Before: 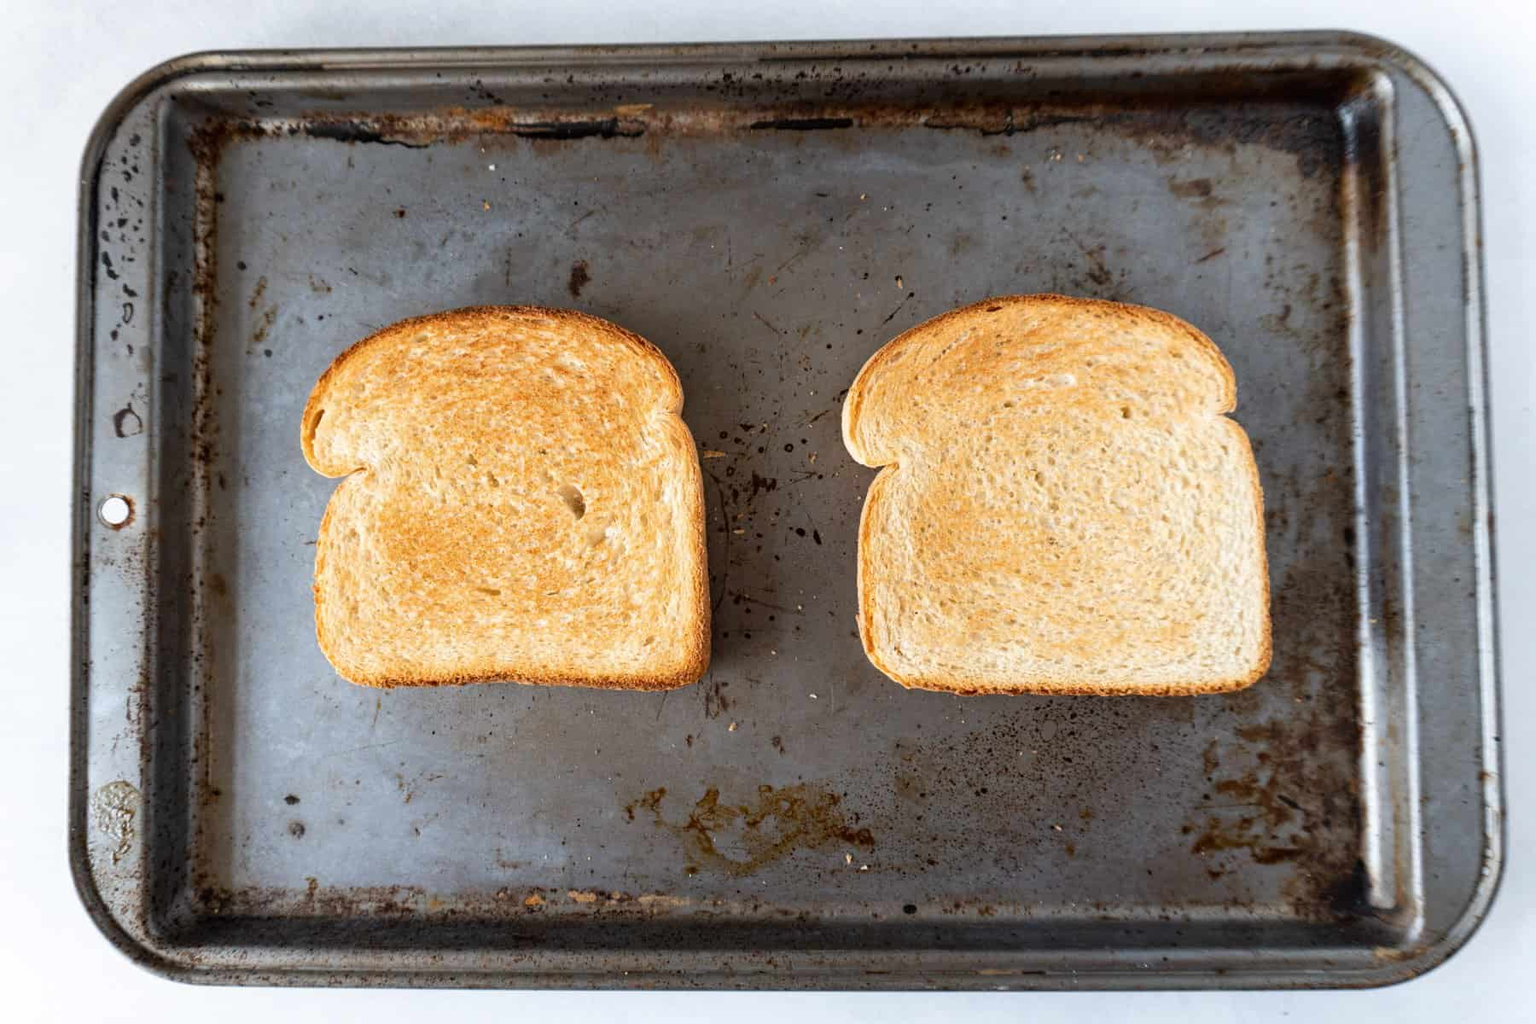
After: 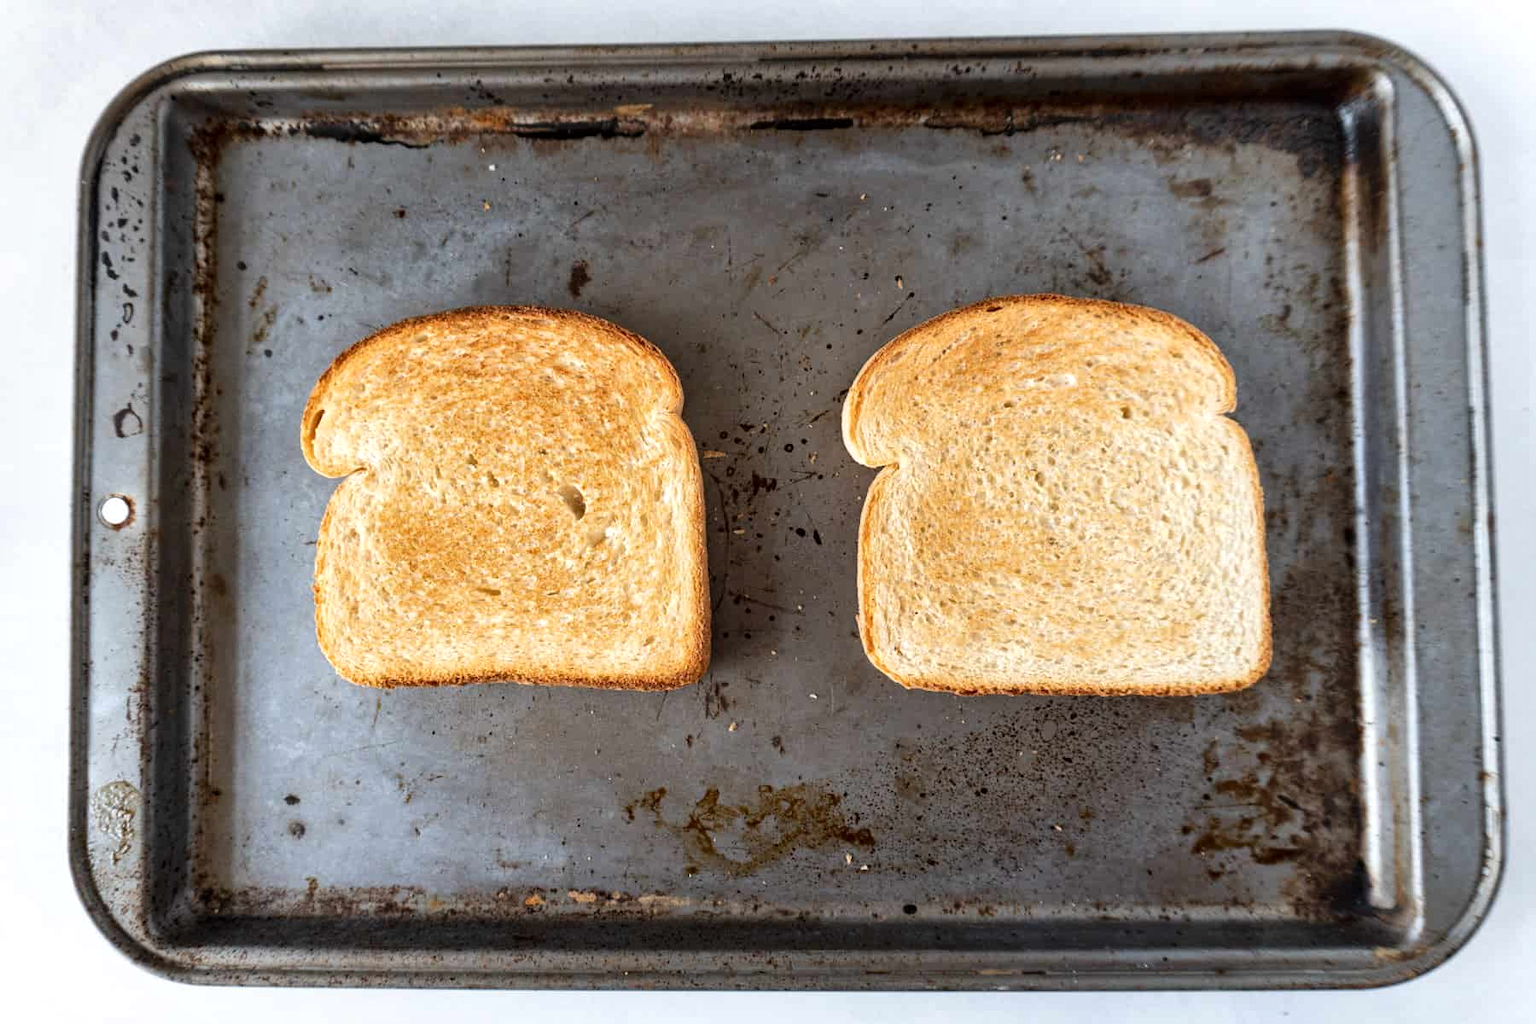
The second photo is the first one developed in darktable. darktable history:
exposure: black level correction -0.003, exposure 0.04 EV, compensate highlight preservation false
local contrast: mode bilateral grid, contrast 20, coarseness 50, detail 140%, midtone range 0.2
